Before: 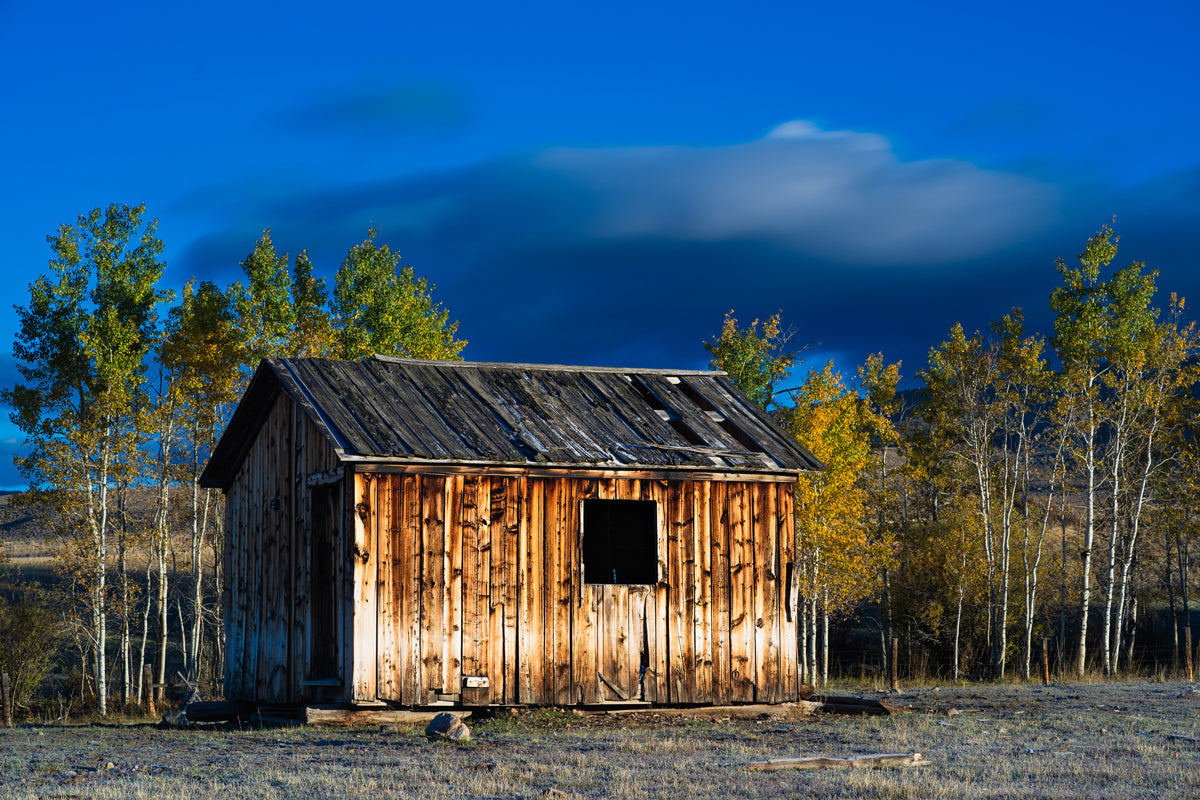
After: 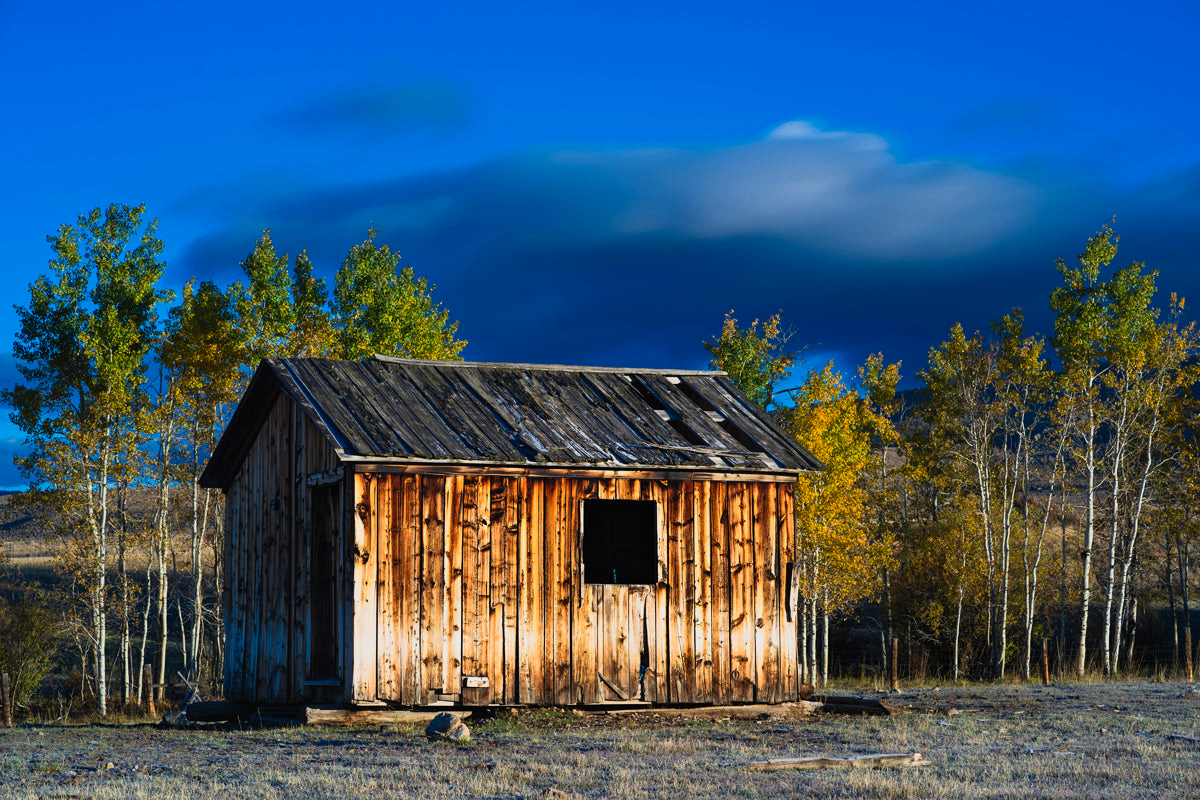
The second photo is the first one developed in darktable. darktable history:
contrast brightness saturation: contrast 0.2, brightness 0.16, saturation 0.22
exposure: exposure -0.462 EV, compensate highlight preservation false
